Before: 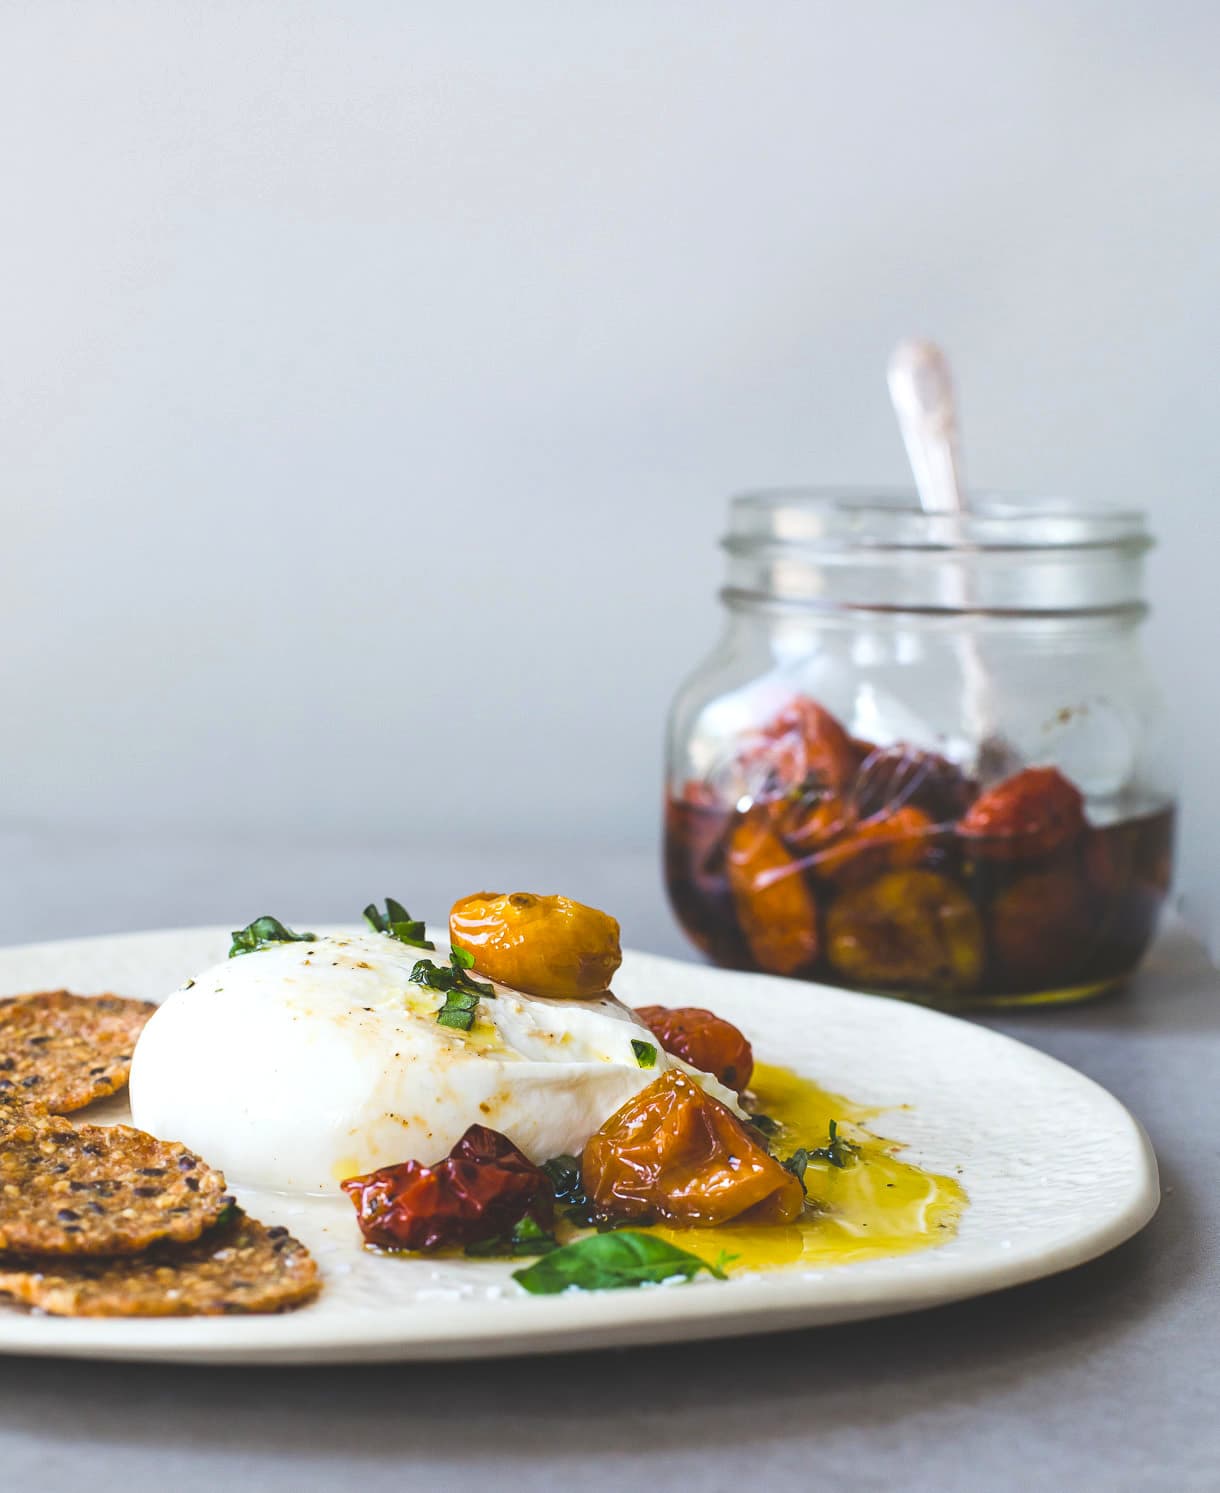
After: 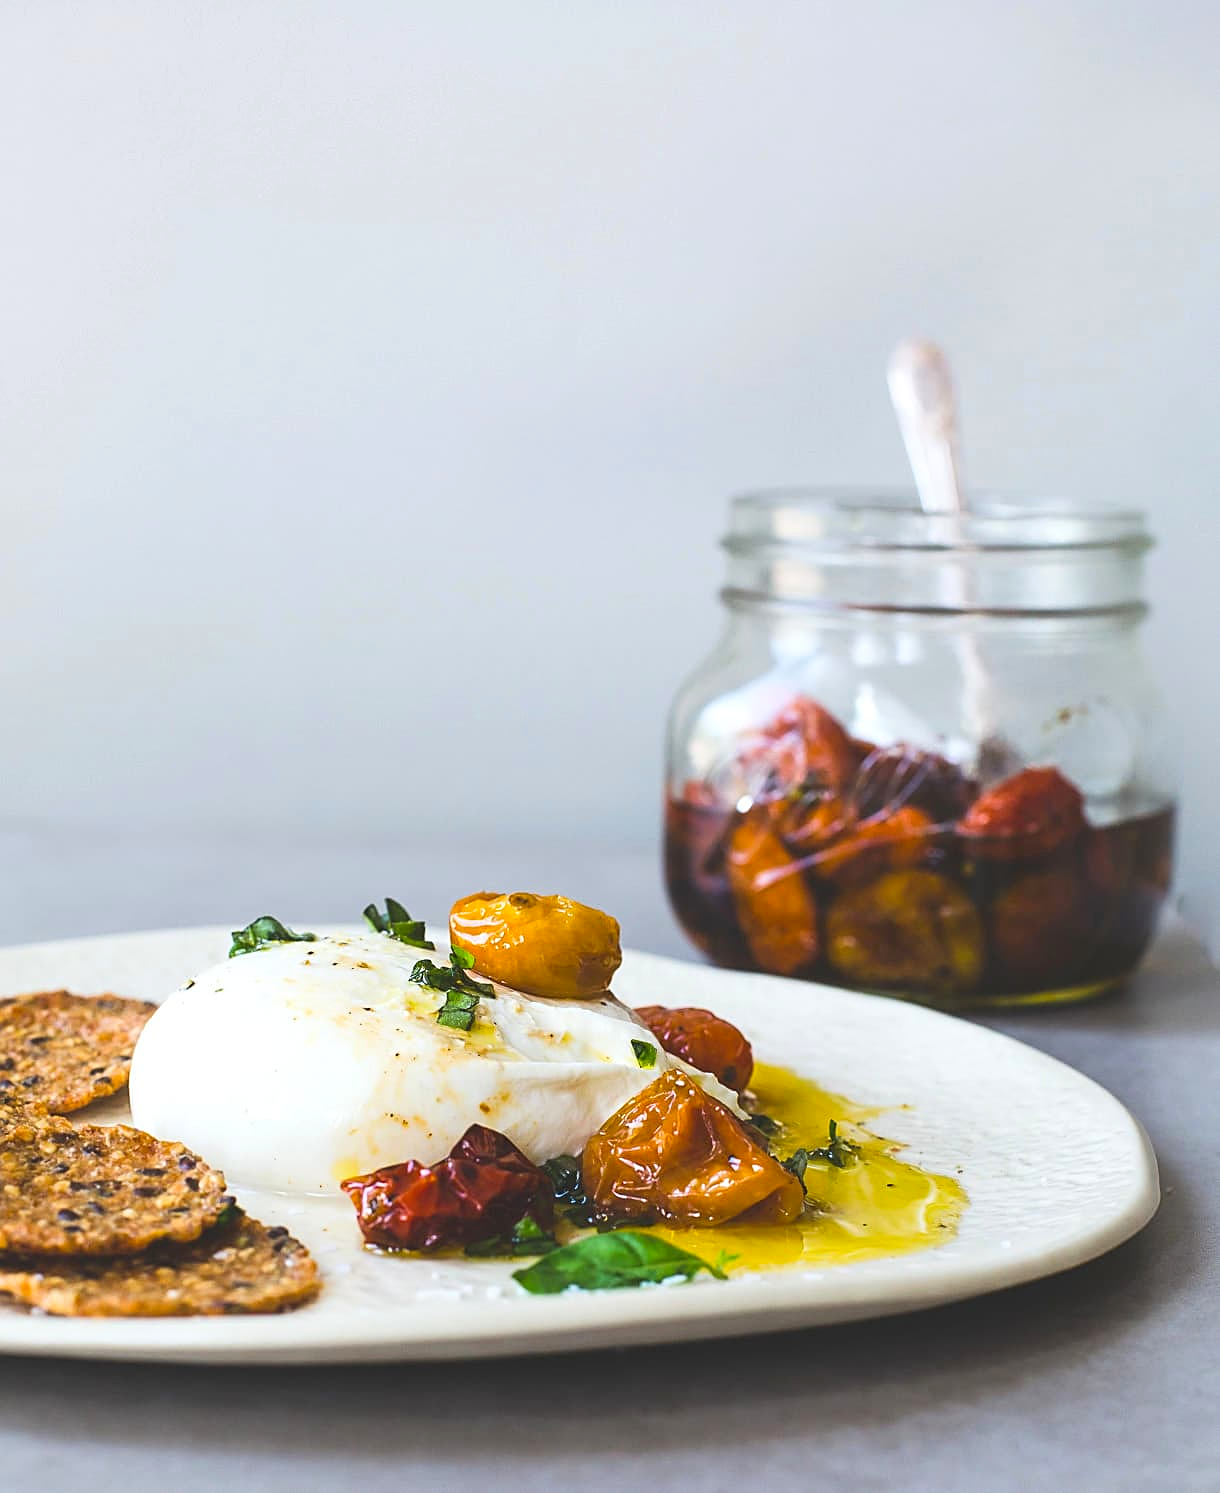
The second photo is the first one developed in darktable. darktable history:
contrast brightness saturation: contrast 0.1, brightness 0.03, saturation 0.09
rotate and perspective: crop left 0, crop top 0
sharpen: on, module defaults
